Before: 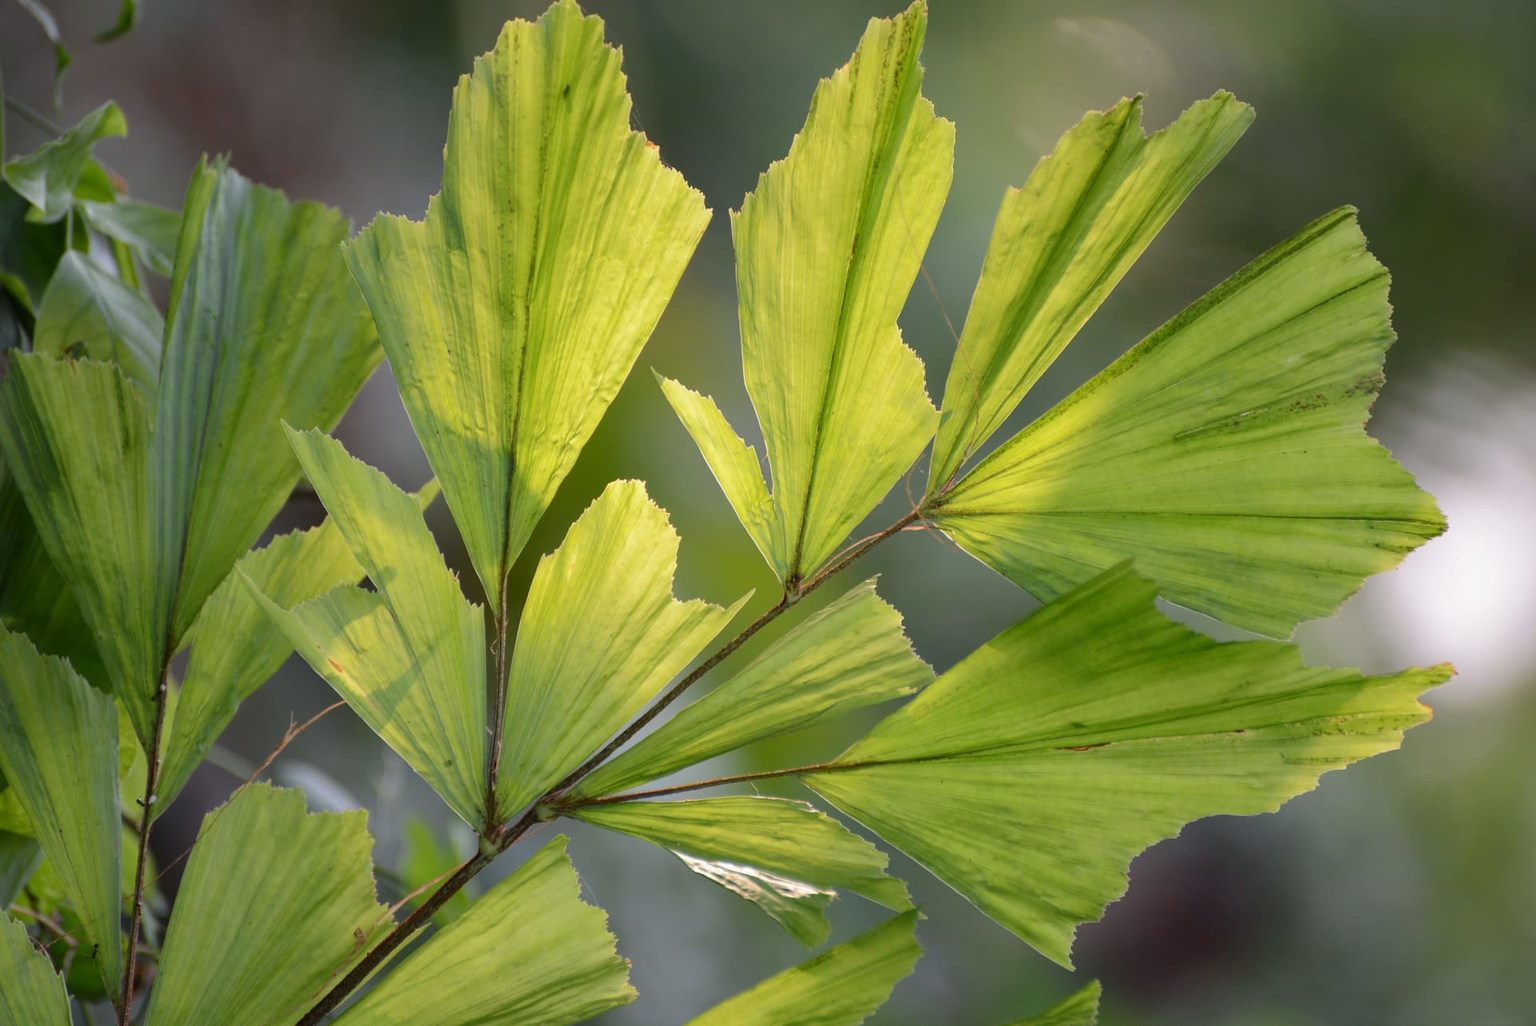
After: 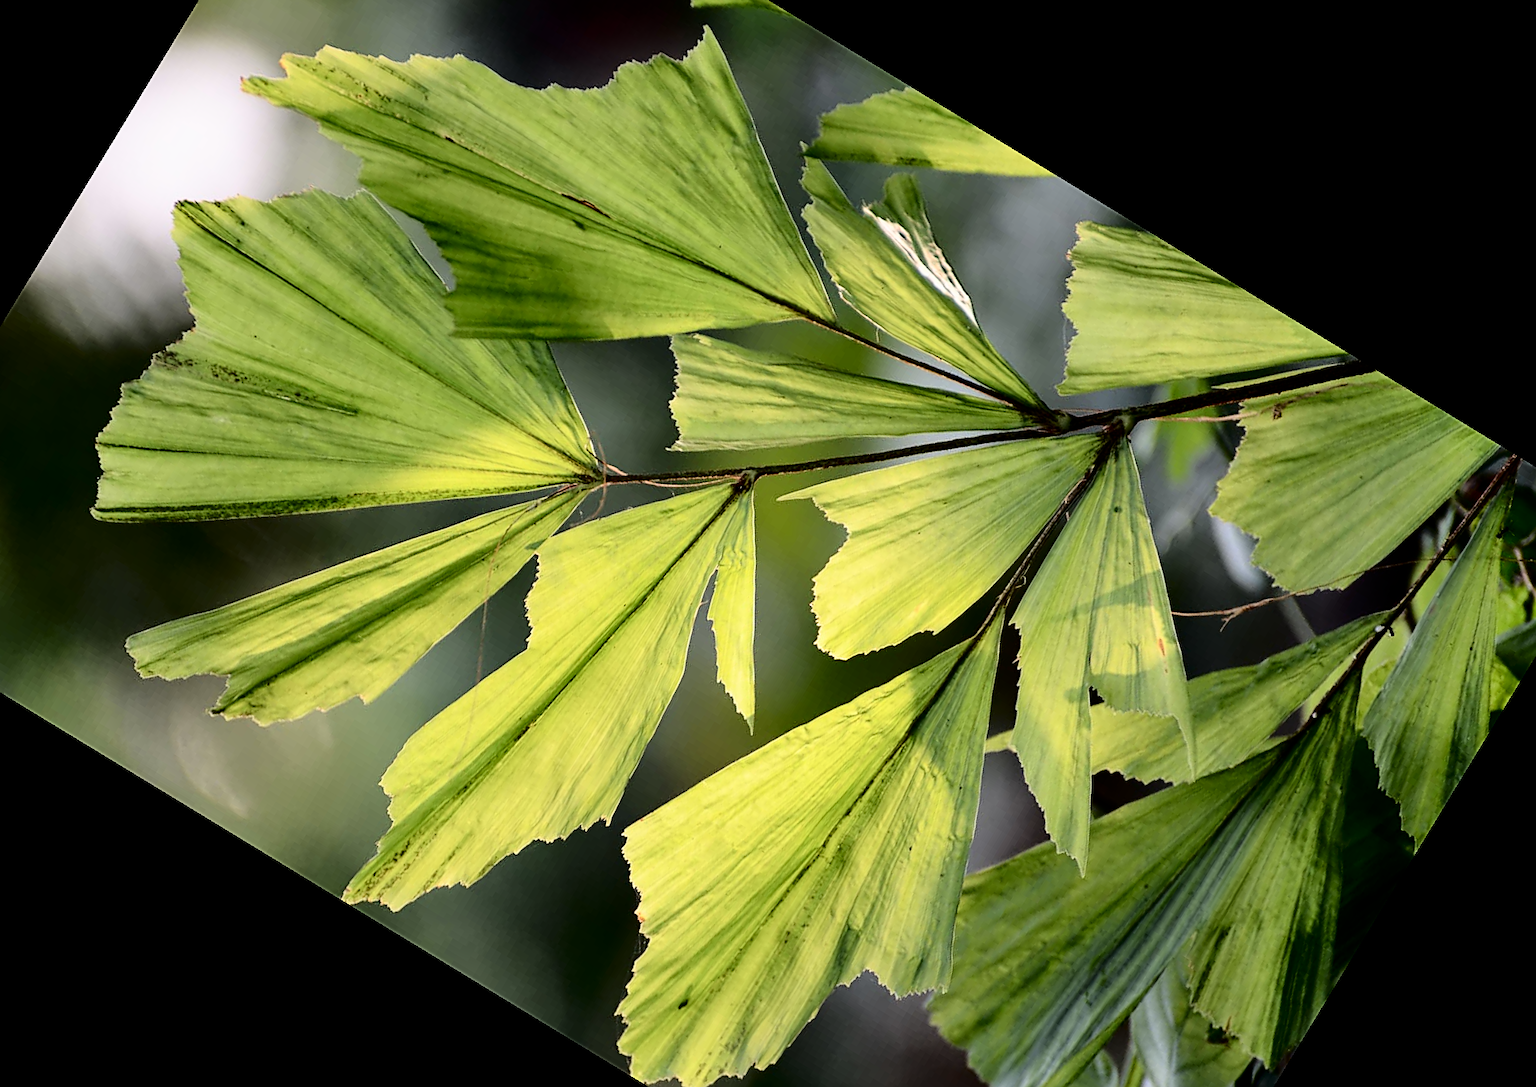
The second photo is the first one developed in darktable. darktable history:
shadows and highlights: radius 133.83, soften with gaussian
contrast brightness saturation: contrast 0.28
fill light: exposure -2 EV, width 8.6
crop and rotate: angle 148.68°, left 9.111%, top 15.603%, right 4.588%, bottom 17.041%
sharpen: on, module defaults
tone equalizer: on, module defaults
filmic rgb: black relative exposure -4.93 EV, white relative exposure 2.84 EV, hardness 3.72
